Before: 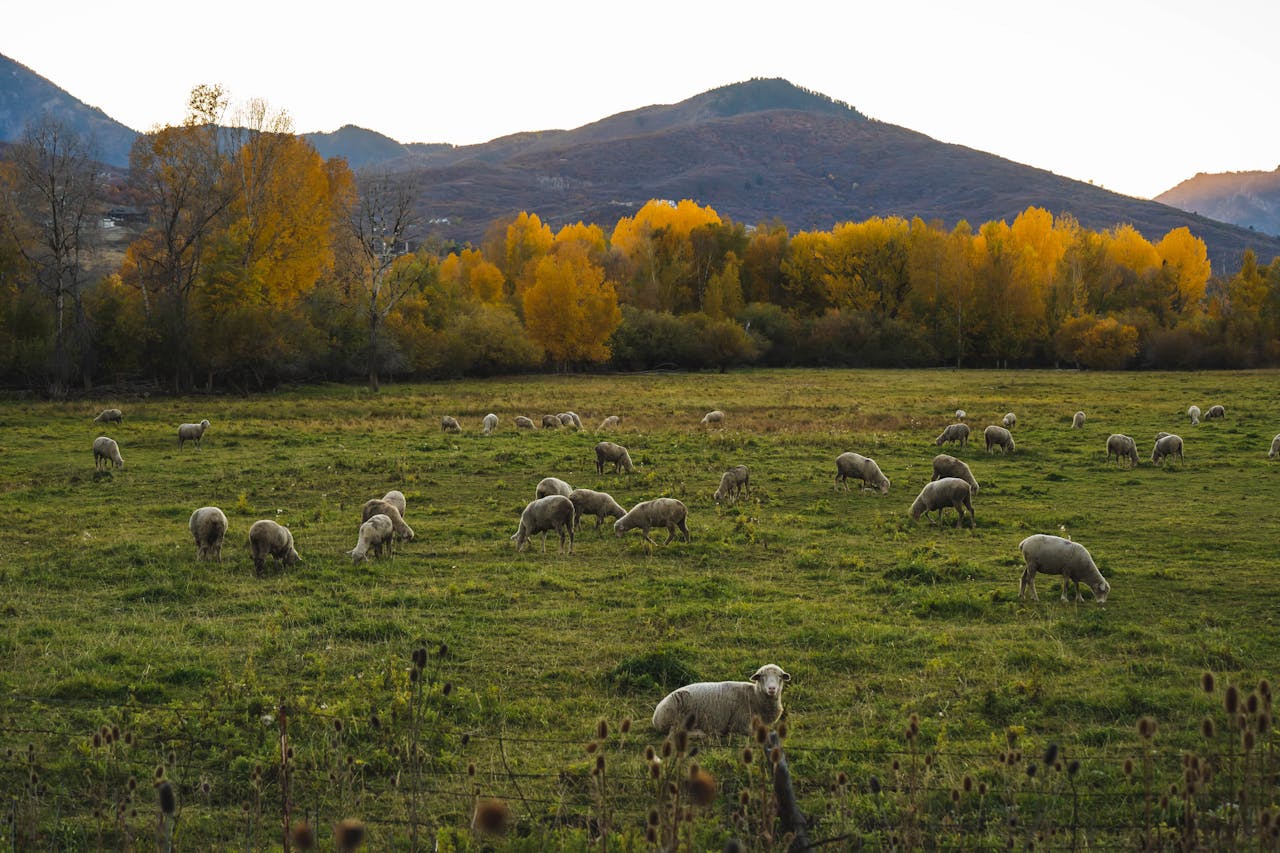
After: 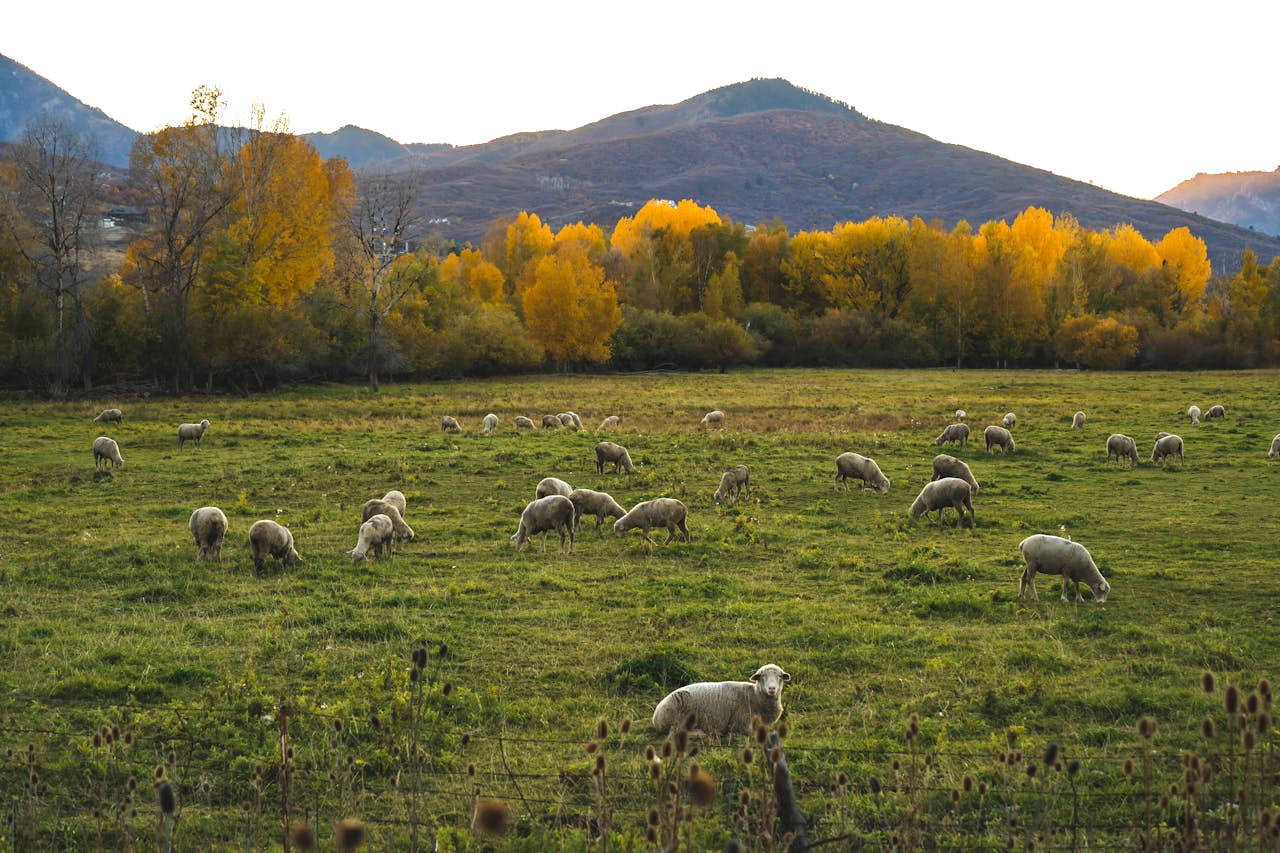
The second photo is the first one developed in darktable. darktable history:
exposure: black level correction 0, exposure 0.498 EV, compensate highlight preservation false
